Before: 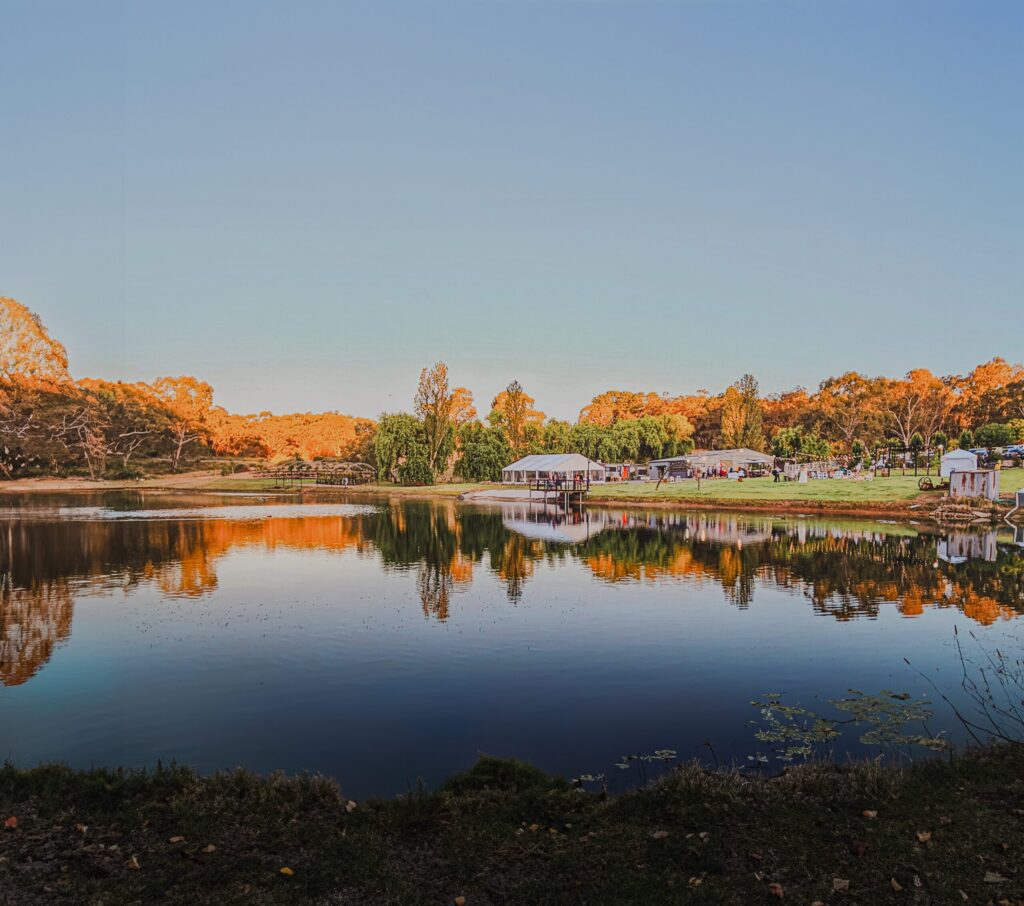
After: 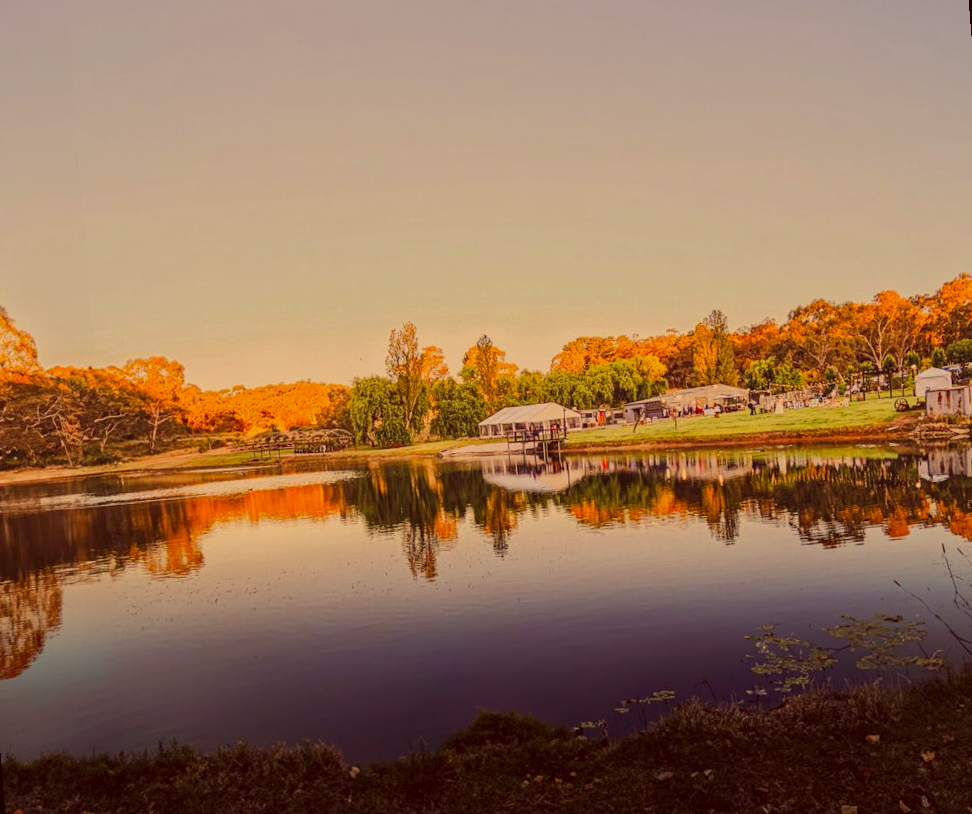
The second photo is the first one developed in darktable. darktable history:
color correction: highlights a* 10.12, highlights b* 39.04, shadows a* 14.62, shadows b* 3.37
rotate and perspective: rotation -4.57°, crop left 0.054, crop right 0.944, crop top 0.087, crop bottom 0.914
